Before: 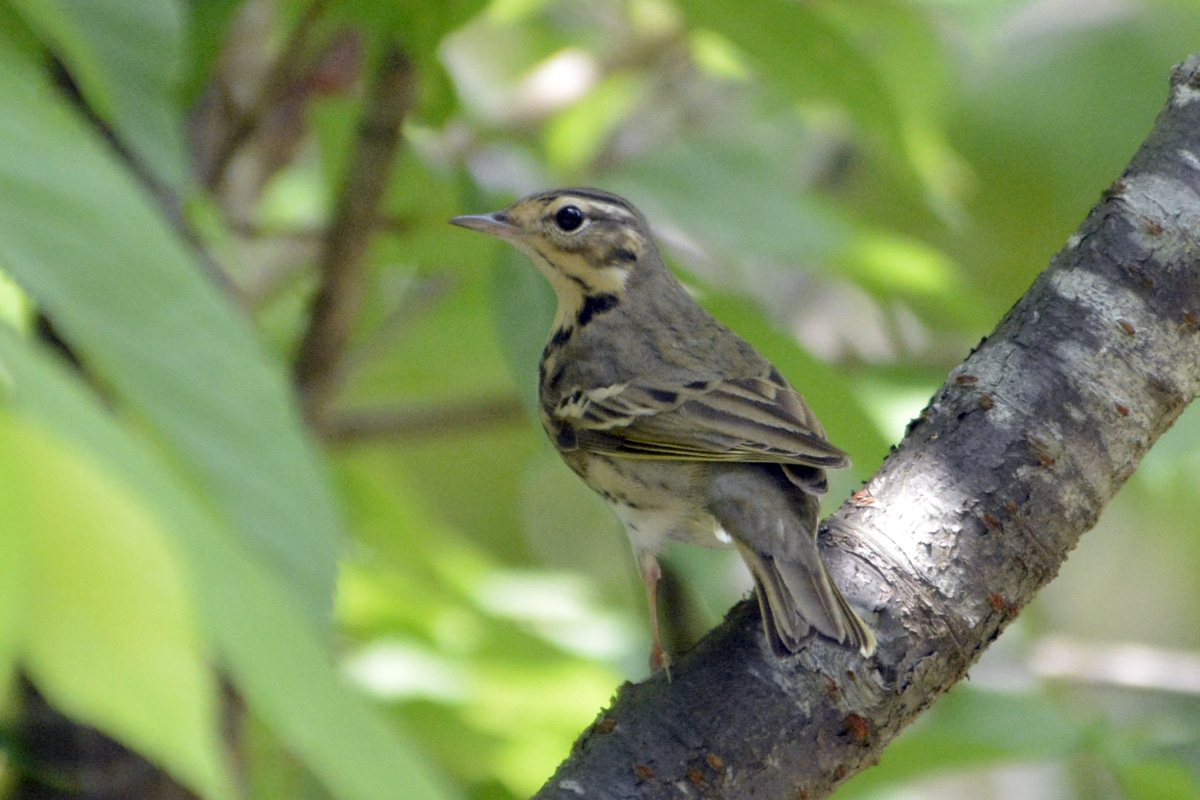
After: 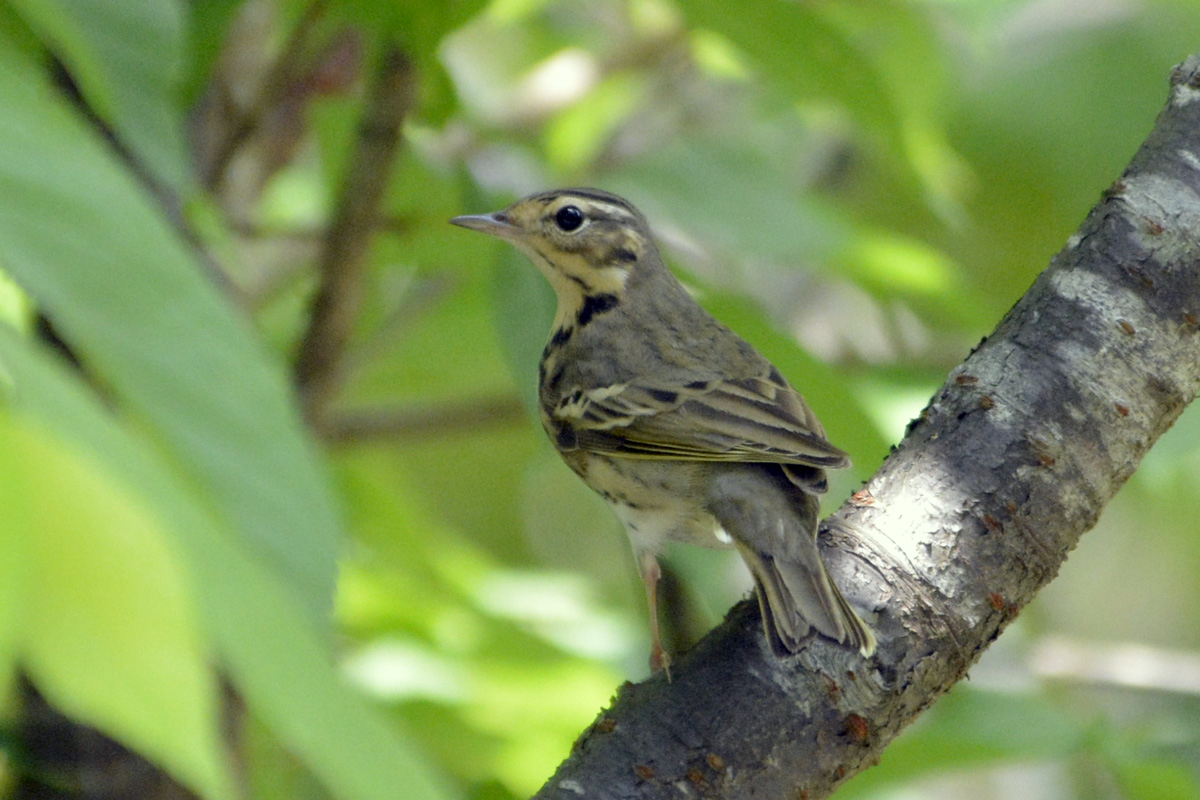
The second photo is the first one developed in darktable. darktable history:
color correction: highlights a* -4.36, highlights b* 6.5
